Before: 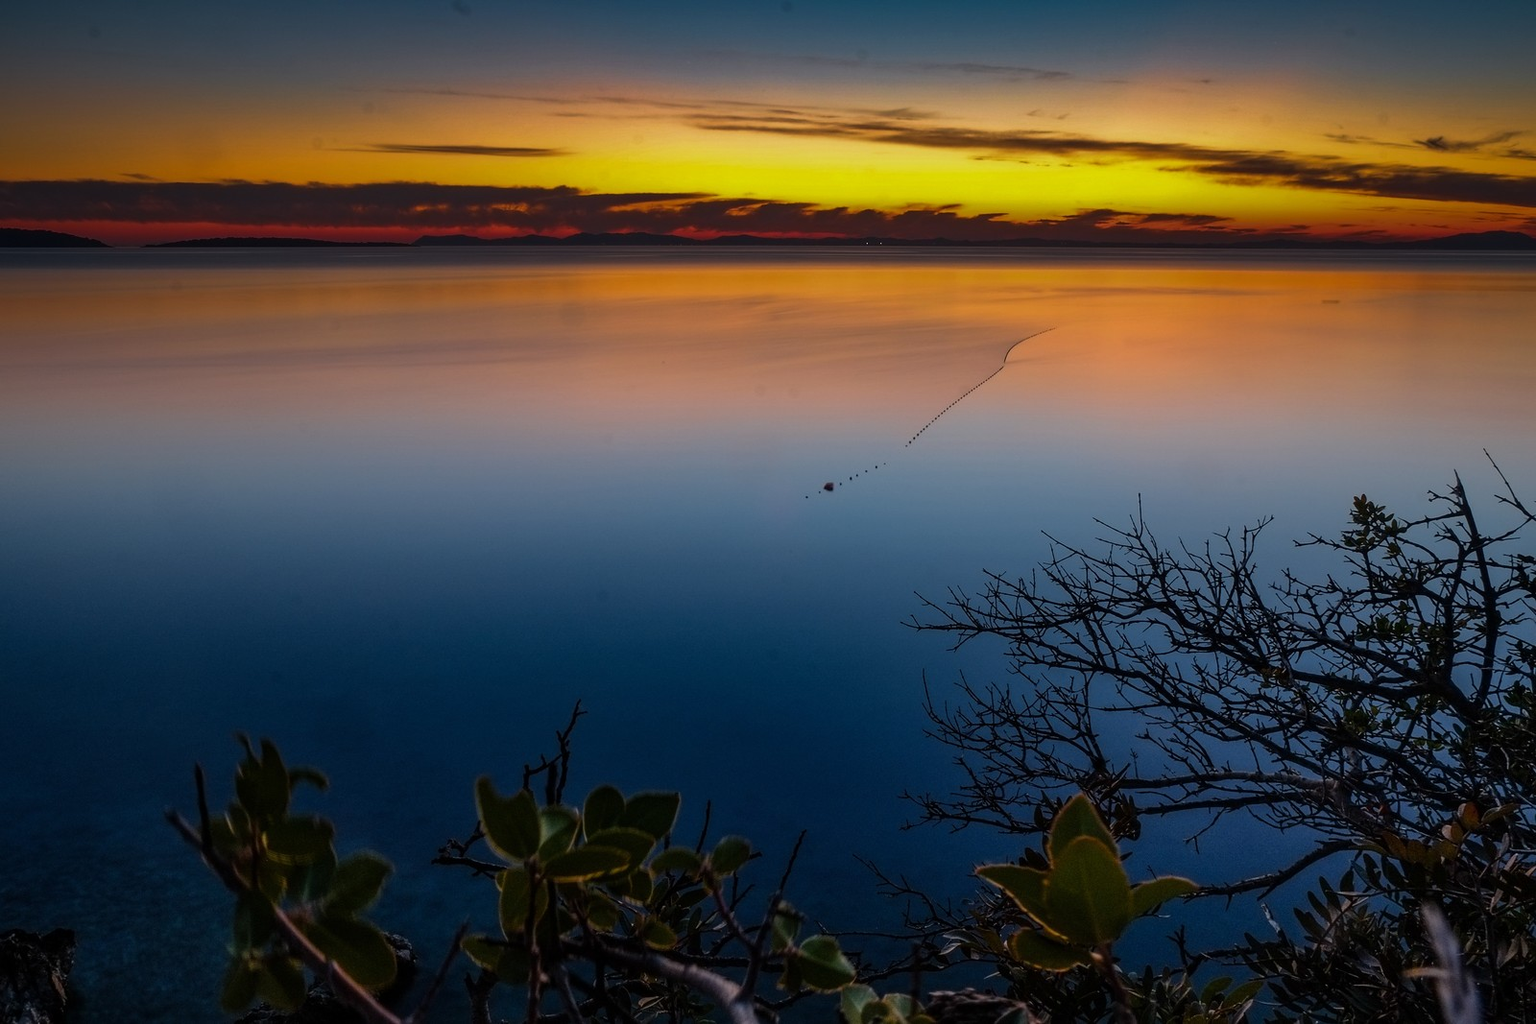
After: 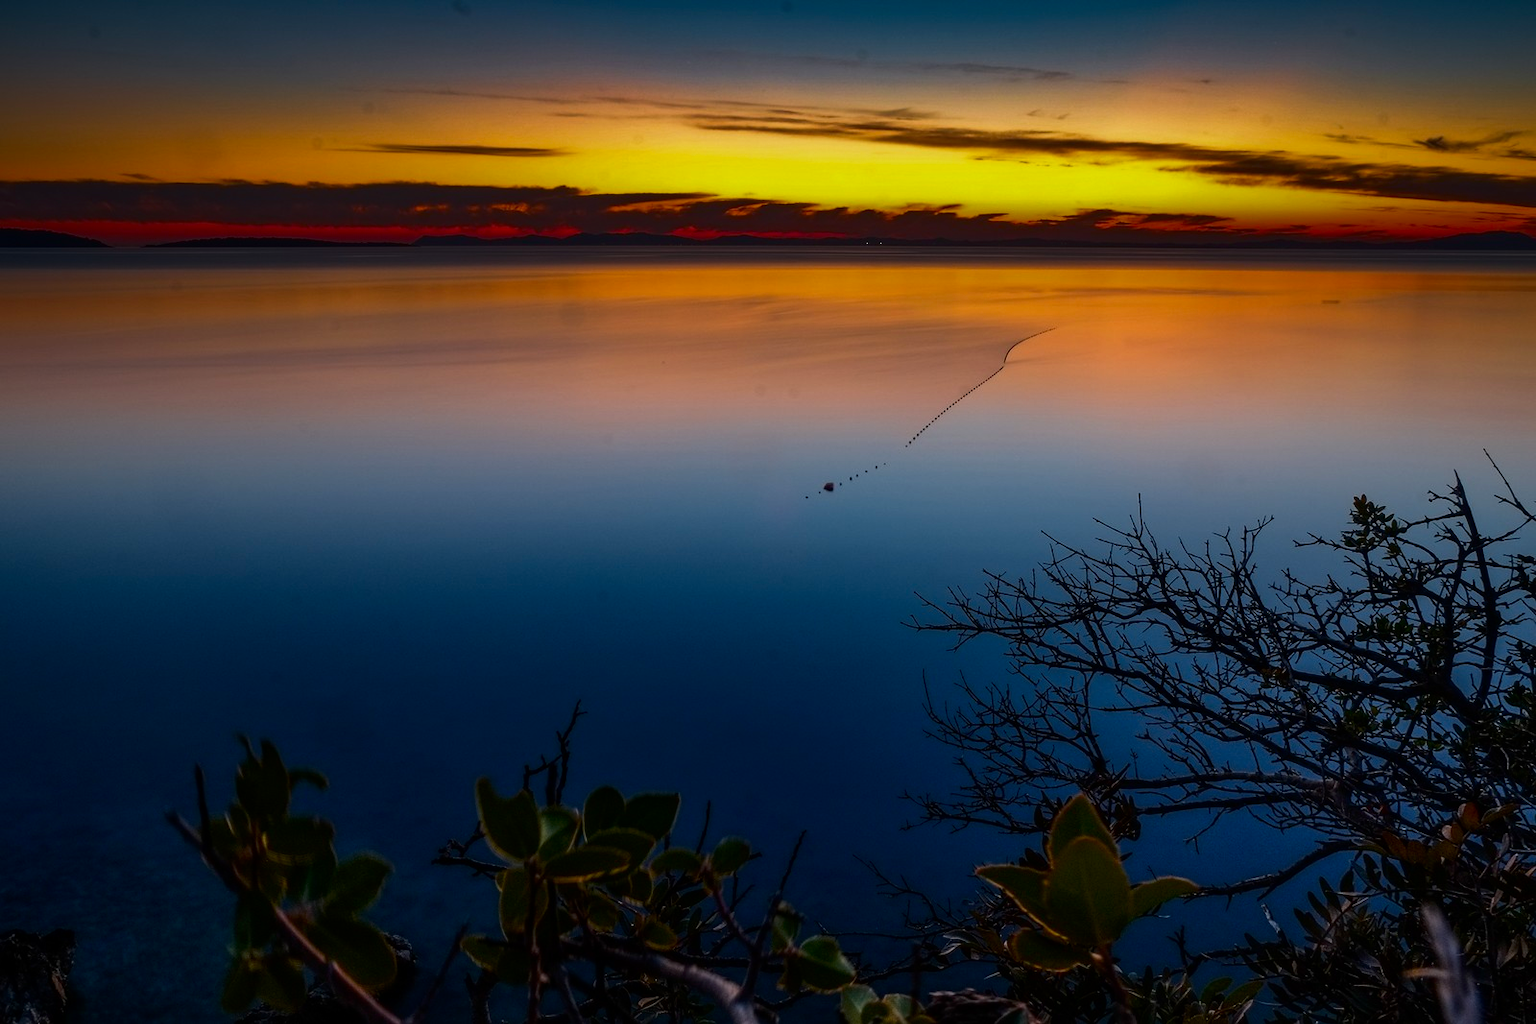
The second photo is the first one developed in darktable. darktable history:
contrast brightness saturation: contrast 0.135, brightness -0.061, saturation 0.162
